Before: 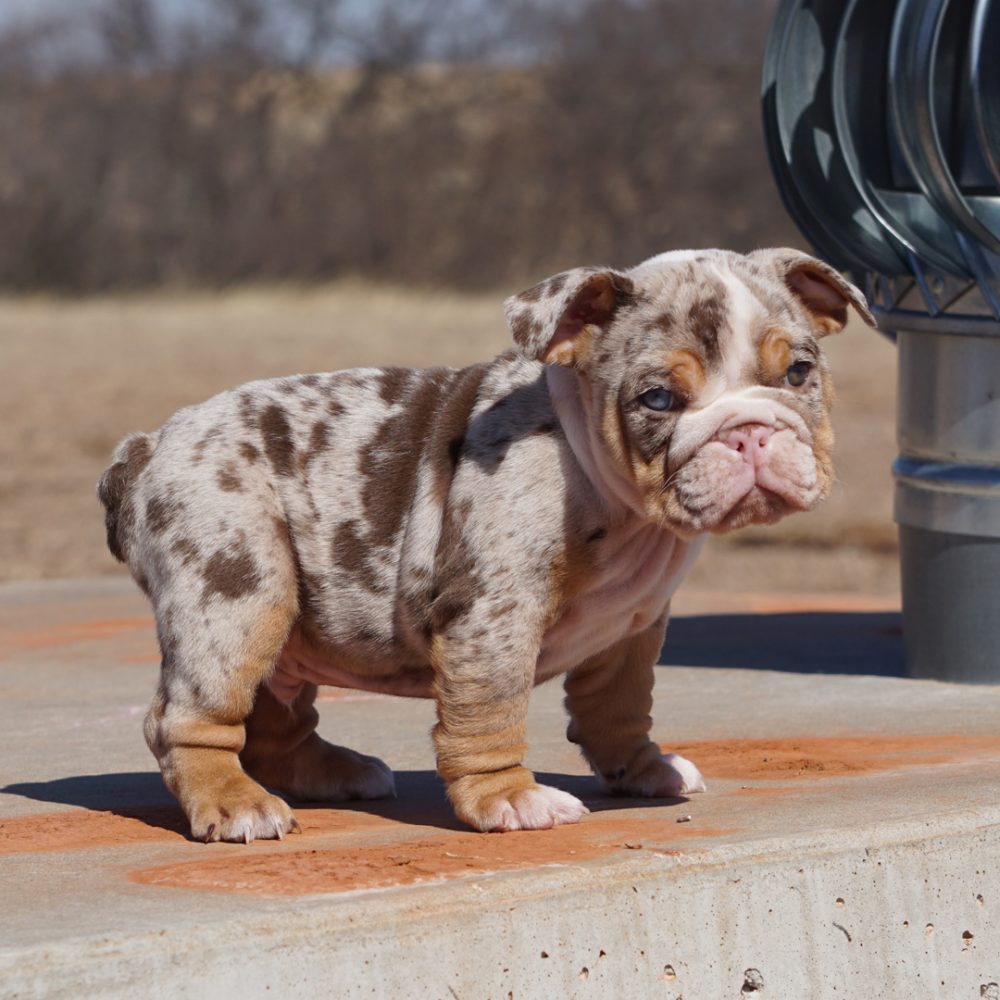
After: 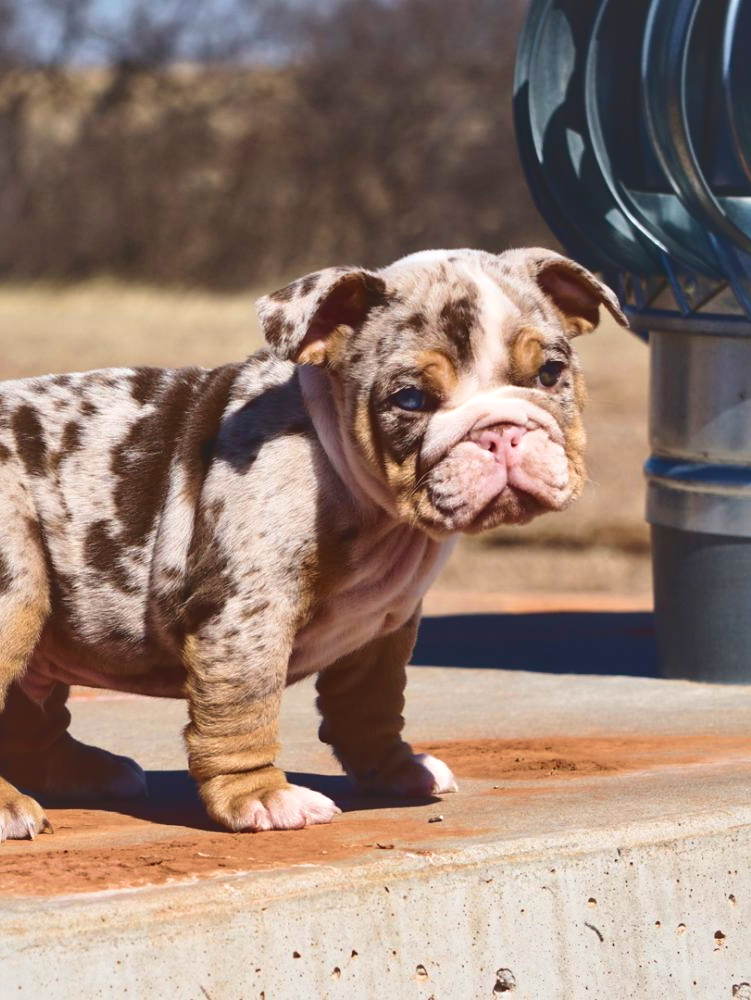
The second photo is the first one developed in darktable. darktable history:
velvia: strength 44.84%
crop and rotate: left 24.837%
tone curve: curves: ch0 [(0, 0) (0.003, 0.169) (0.011, 0.173) (0.025, 0.177) (0.044, 0.184) (0.069, 0.191) (0.1, 0.199) (0.136, 0.206) (0.177, 0.221) (0.224, 0.248) (0.277, 0.284) (0.335, 0.344) (0.399, 0.413) (0.468, 0.497) (0.543, 0.594) (0.623, 0.691) (0.709, 0.779) (0.801, 0.868) (0.898, 0.931) (1, 1)], color space Lab, independent channels, preserve colors none
local contrast: mode bilateral grid, contrast 25, coarseness 60, detail 152%, midtone range 0.2
